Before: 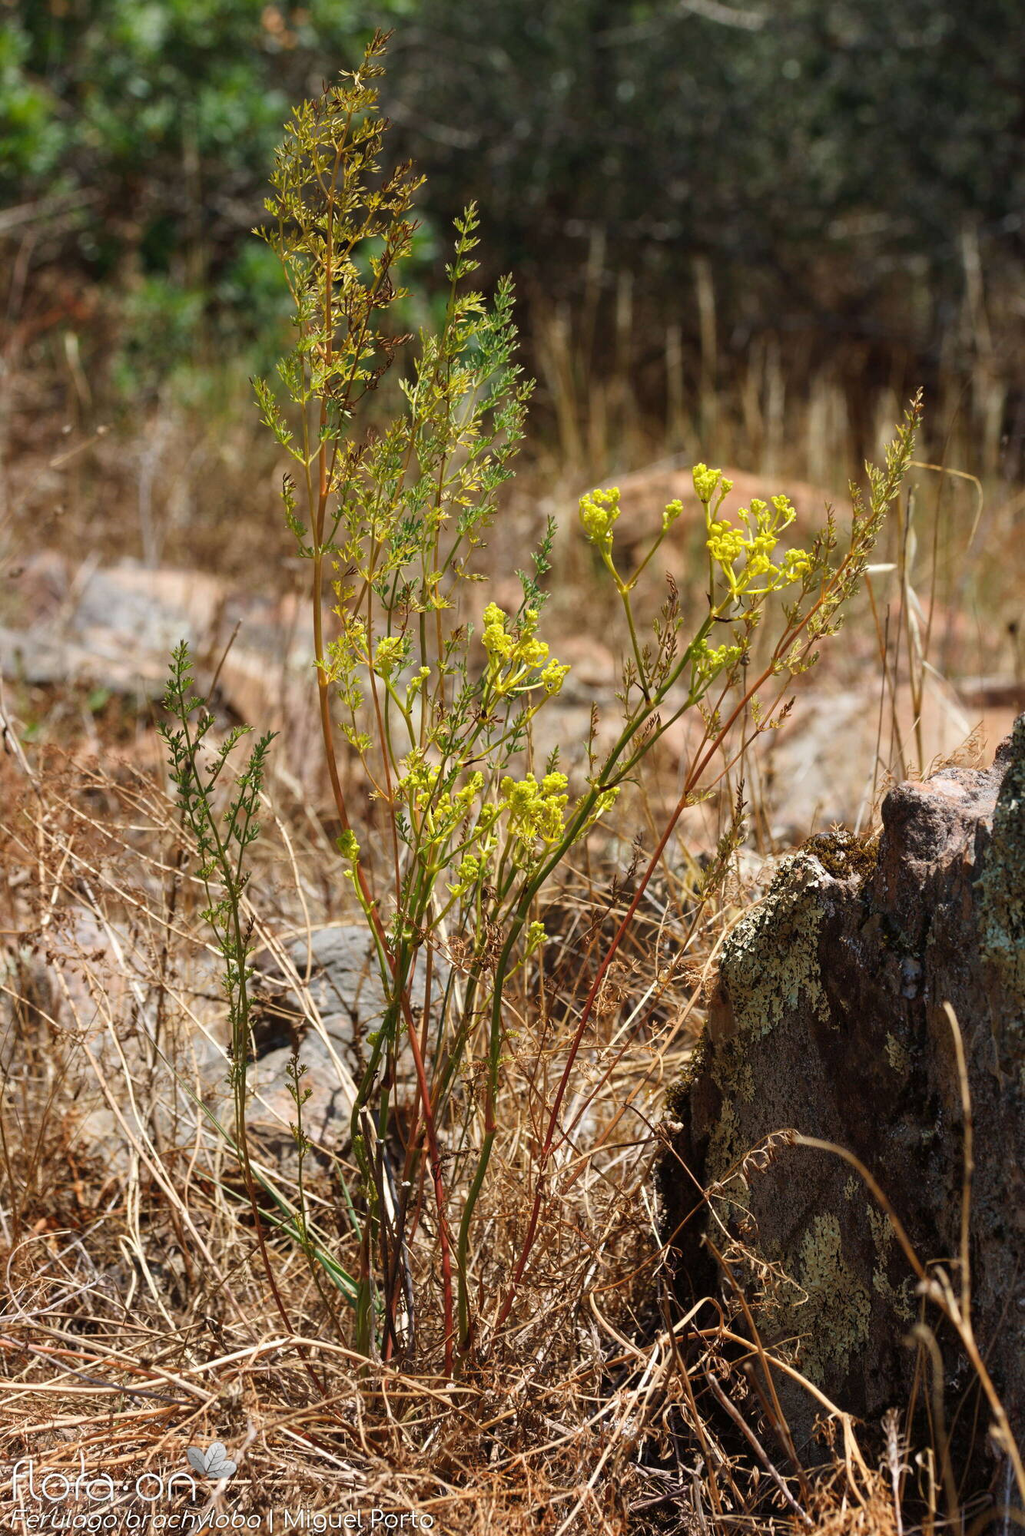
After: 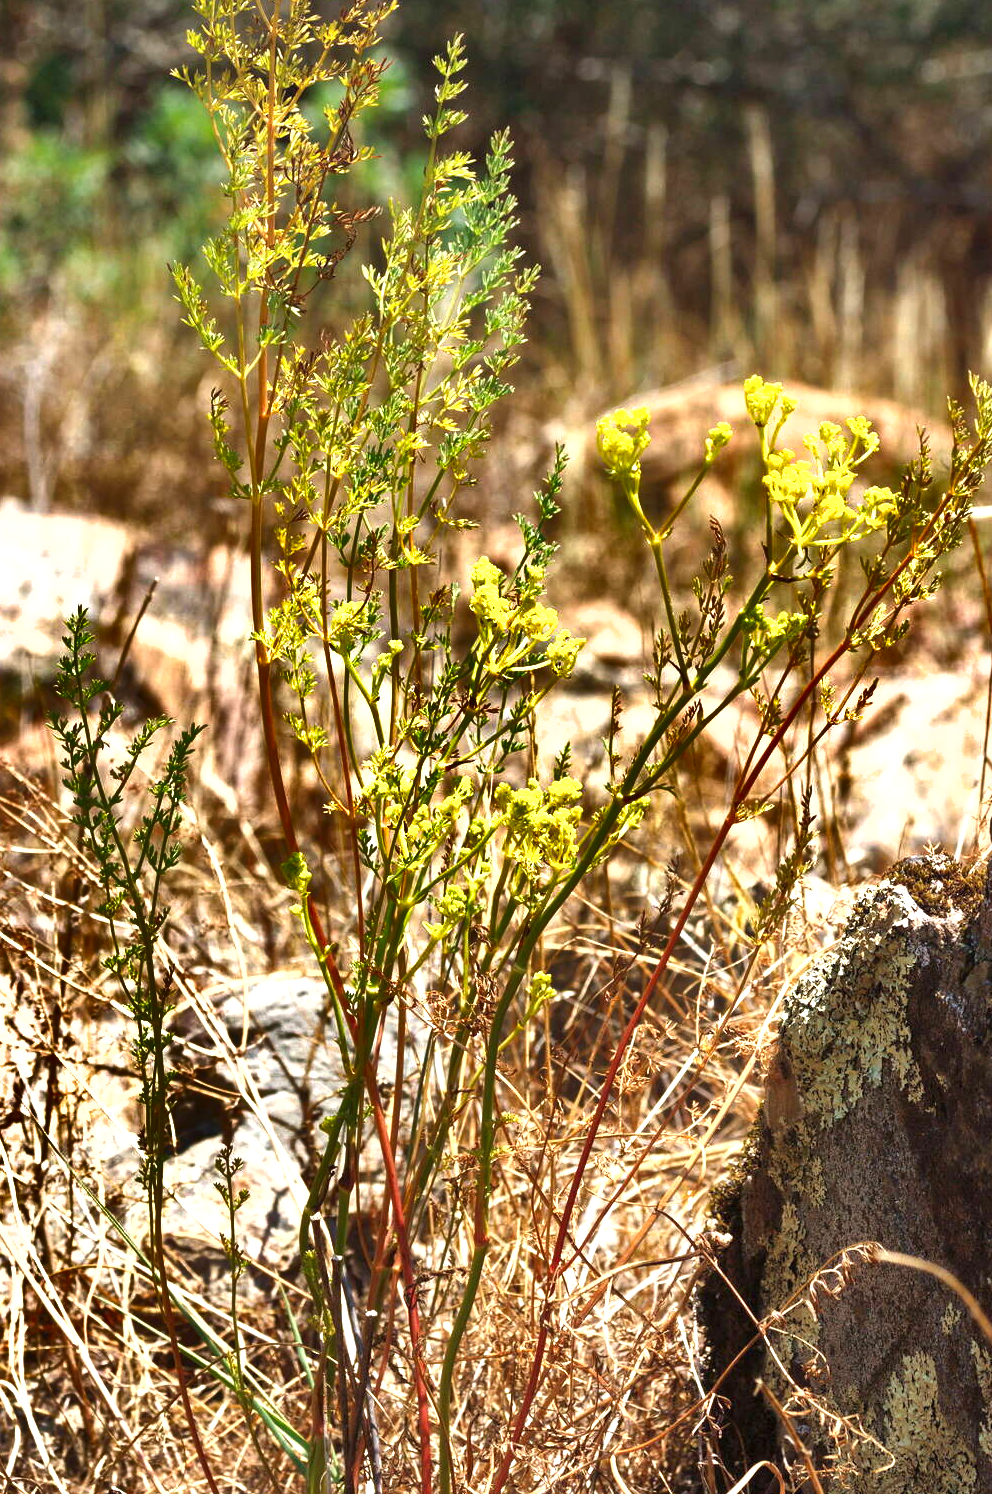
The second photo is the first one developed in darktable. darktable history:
exposure: black level correction 0, exposure 1.199 EV, compensate highlight preservation false
crop and rotate: left 11.822%, top 11.412%, right 13.79%, bottom 13.863%
shadows and highlights: shadows 24.14, highlights -77.61, soften with gaussian
